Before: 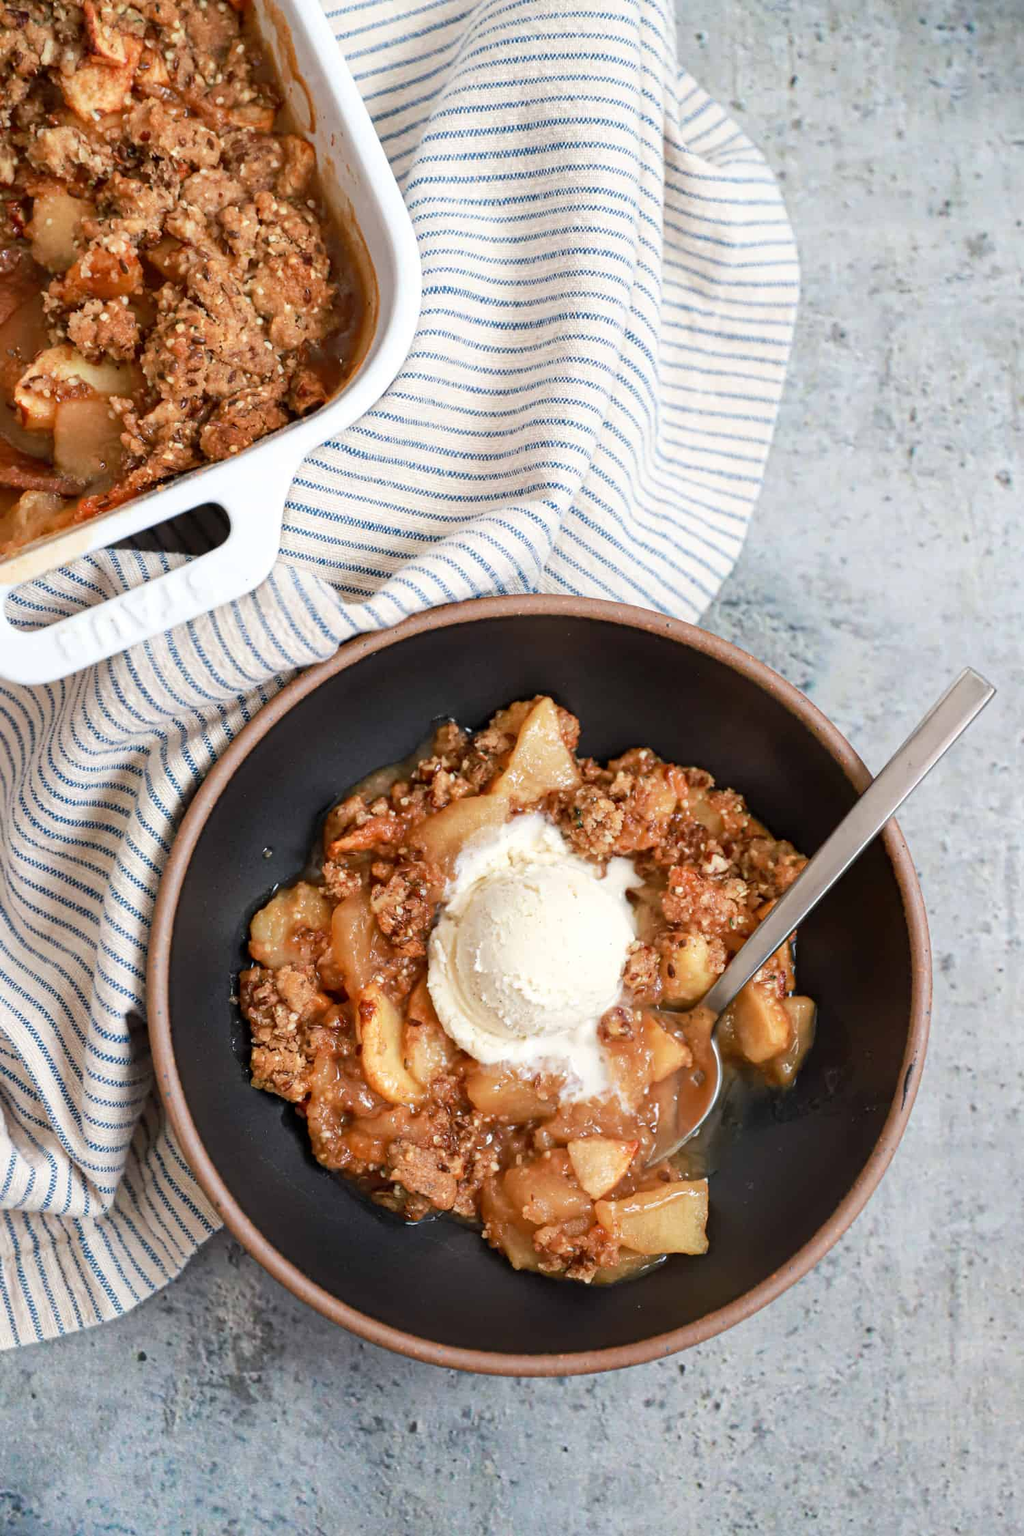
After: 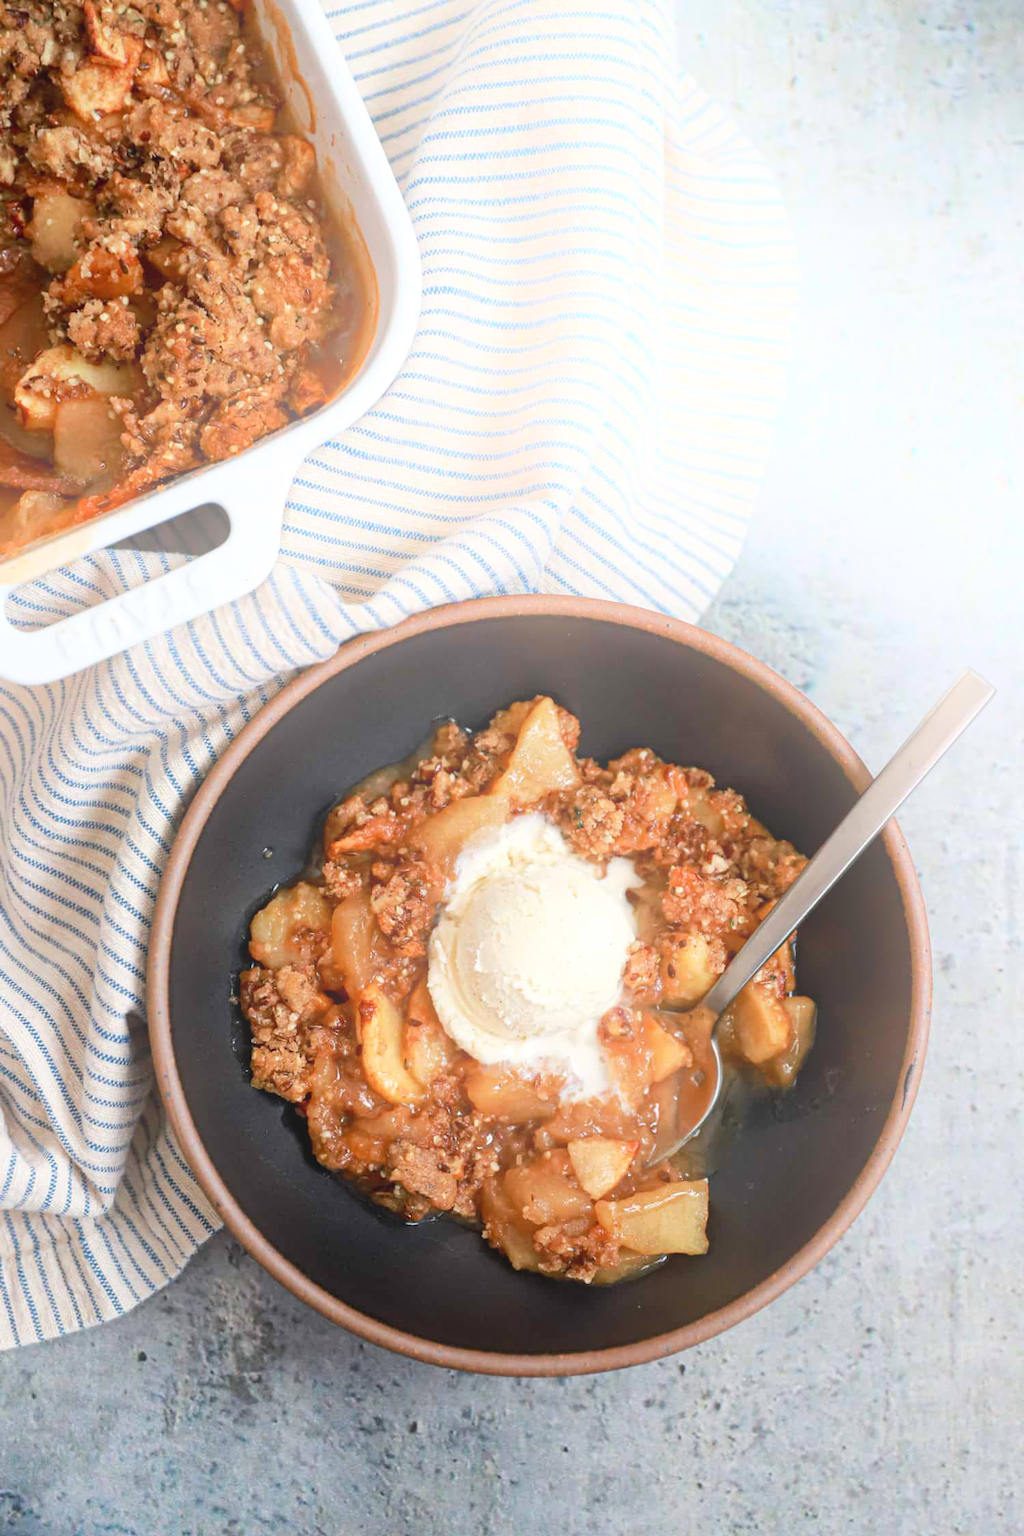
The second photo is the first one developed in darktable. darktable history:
bloom: size 38%, threshold 95%, strength 30%
exposure: black level correction 0.001, compensate highlight preservation false
